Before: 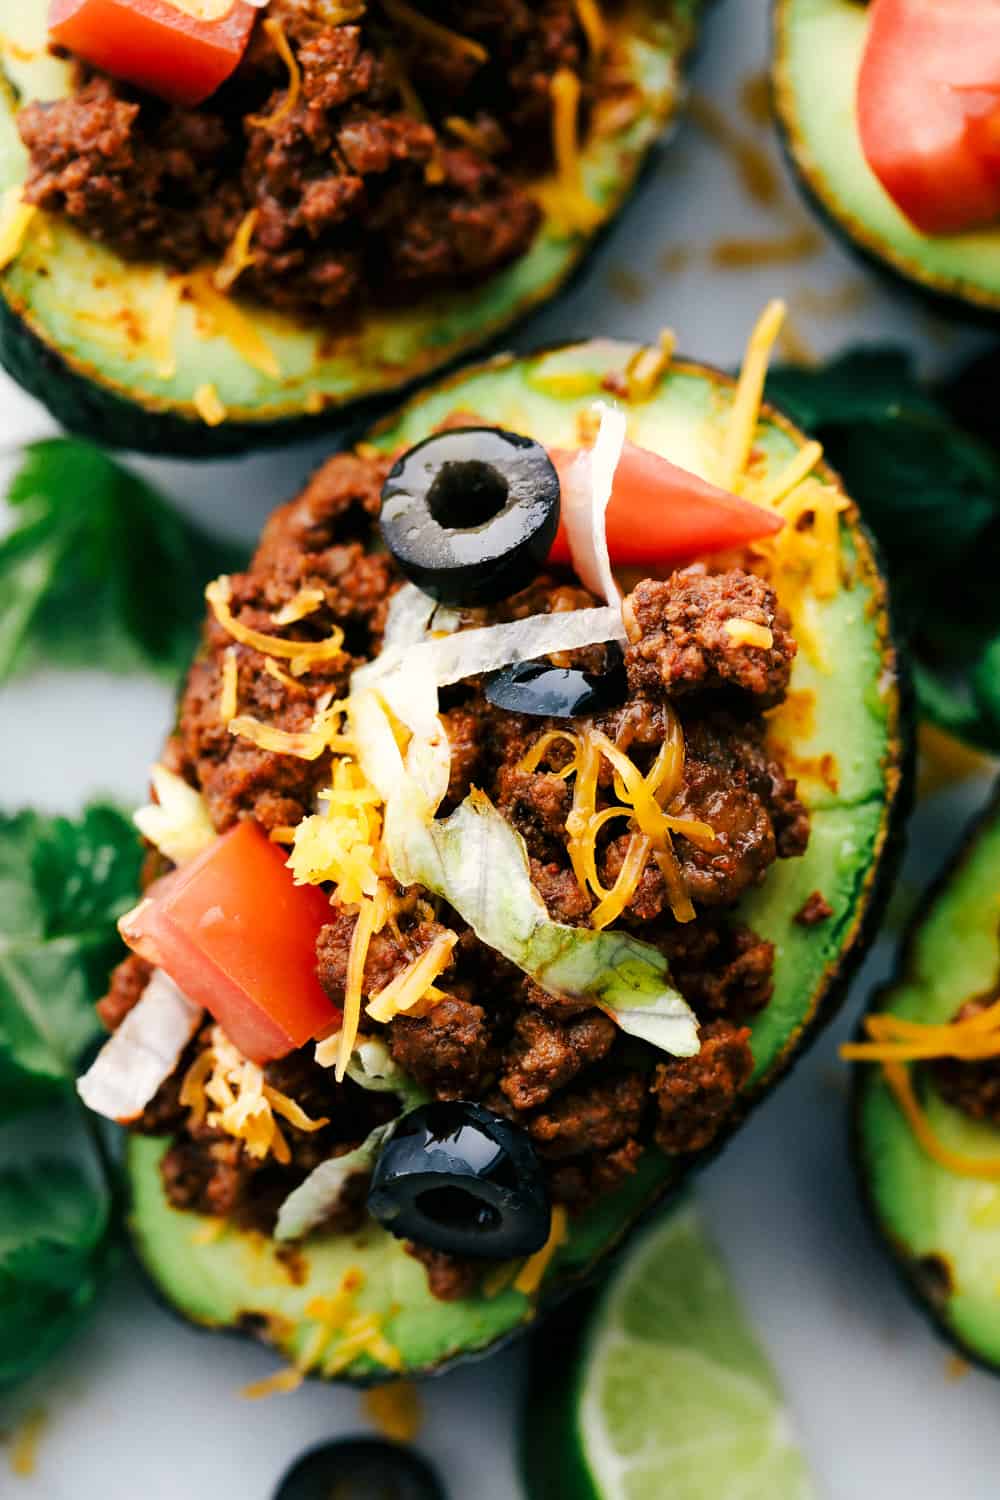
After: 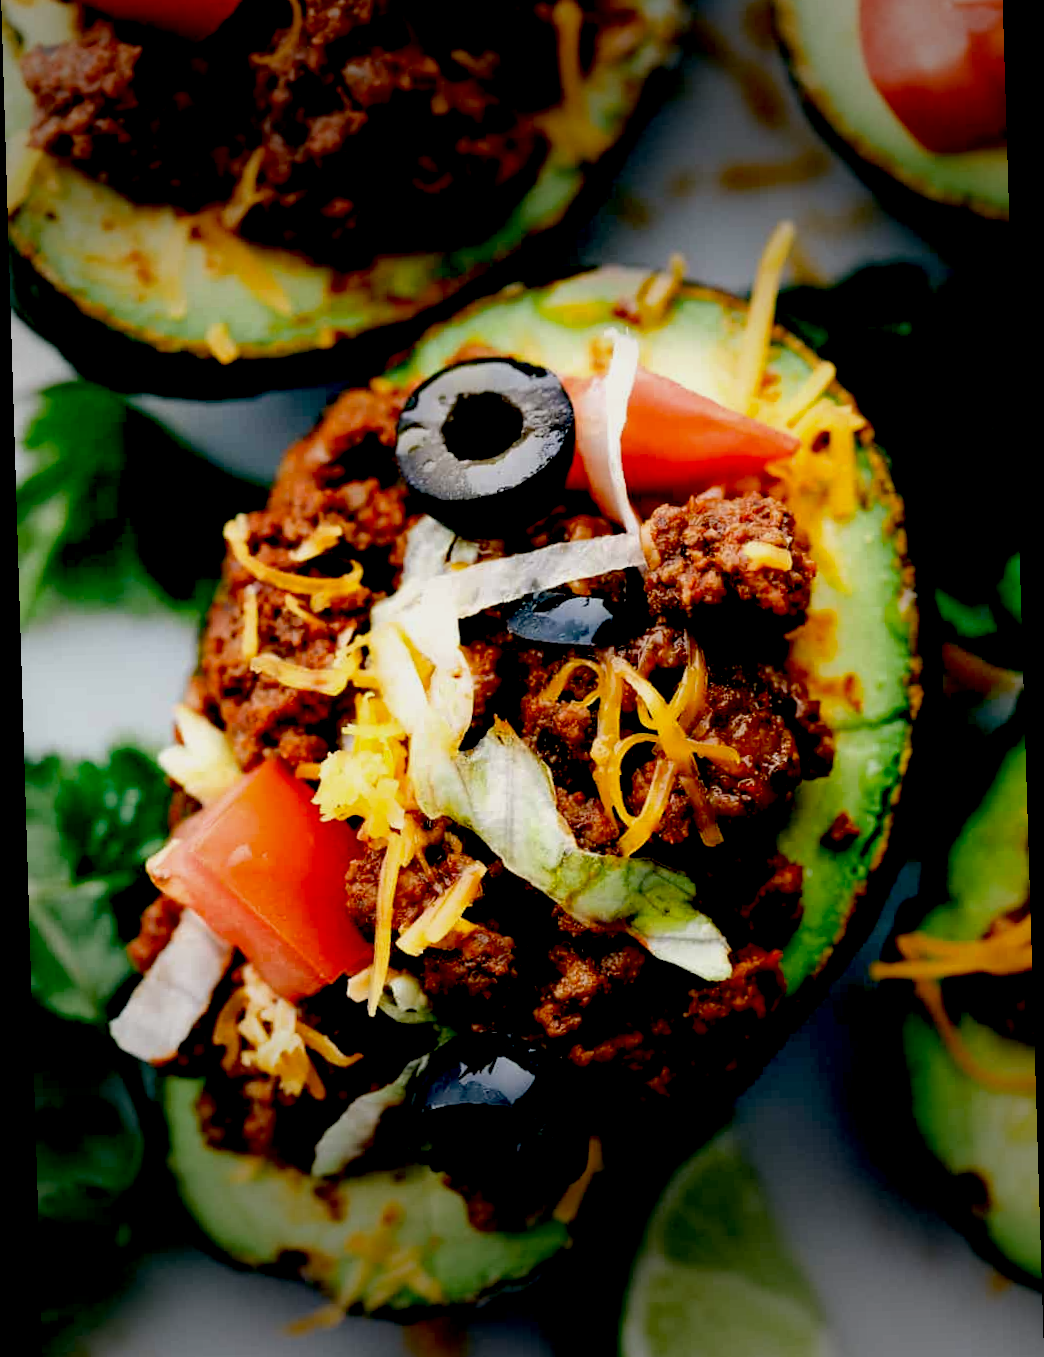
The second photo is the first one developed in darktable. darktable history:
crop and rotate: top 5.609%, bottom 5.609%
vignetting: fall-off start 70.97%, brightness -0.584, saturation -0.118, width/height ratio 1.333
rotate and perspective: rotation -1.75°, automatic cropping off
exposure: black level correction 0.046, exposure -0.228 EV, compensate highlight preservation false
